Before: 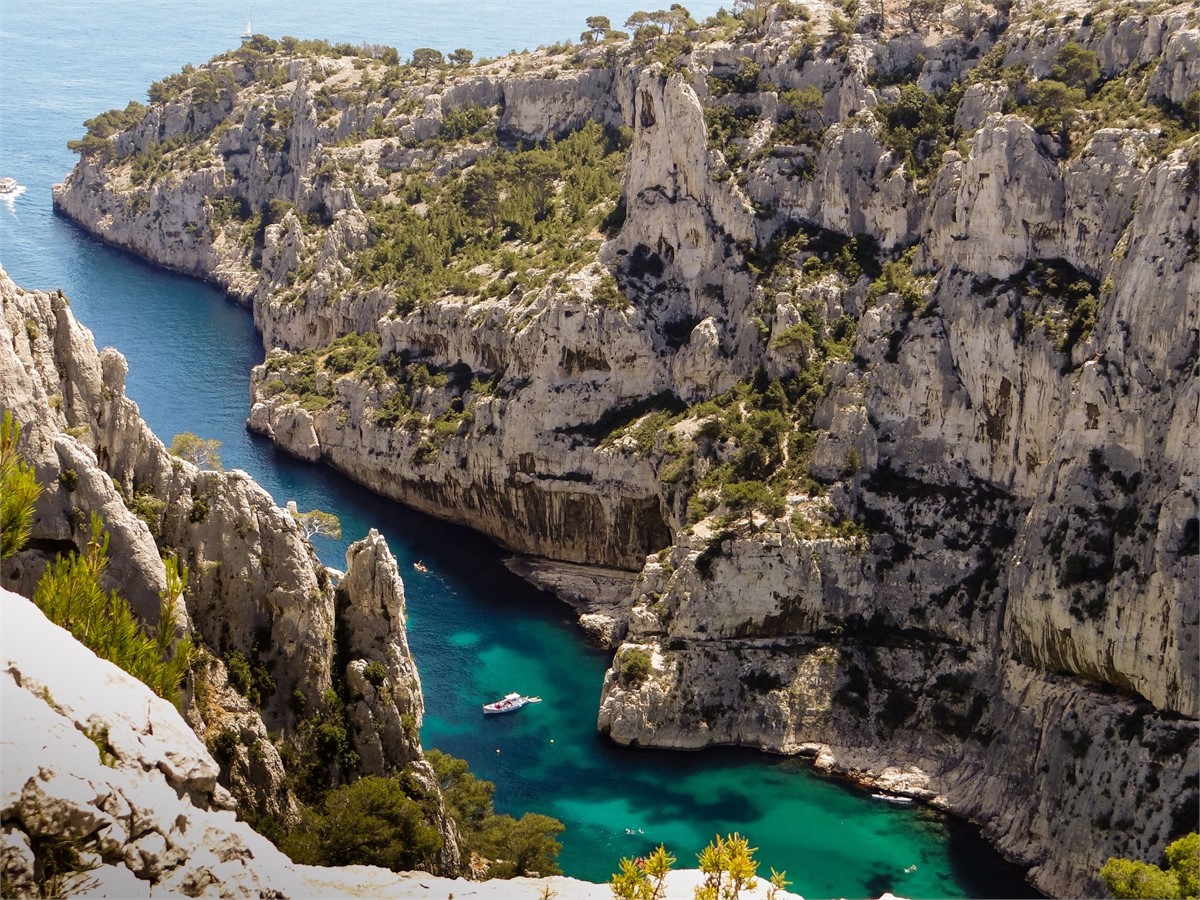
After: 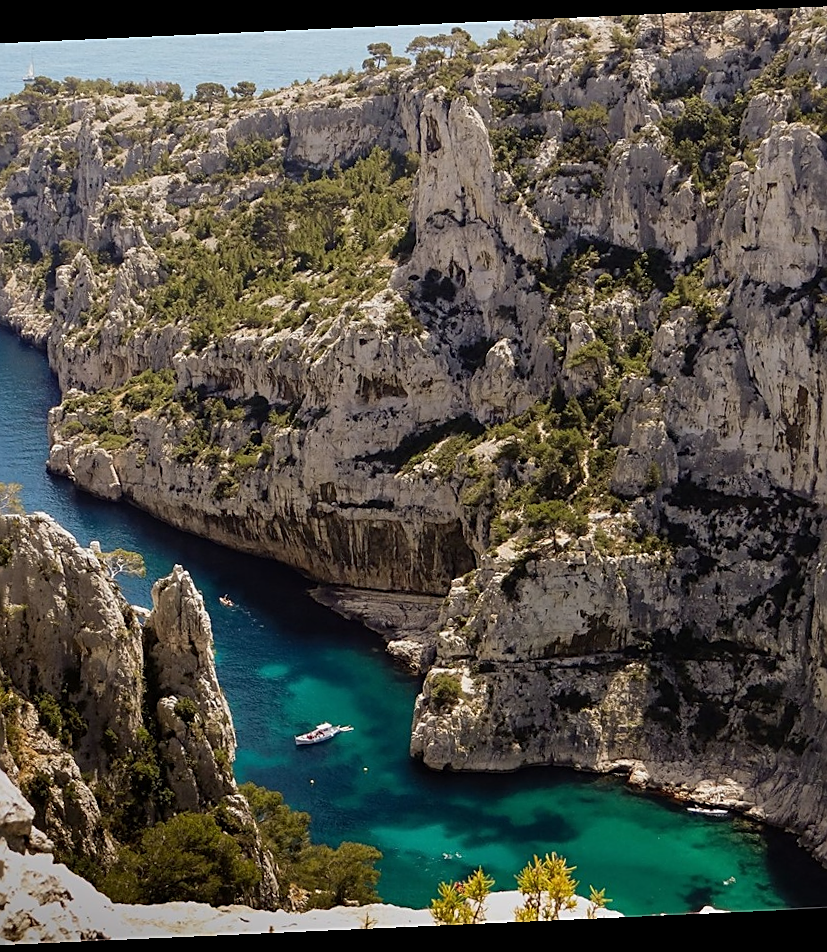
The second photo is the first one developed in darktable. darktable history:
sharpen: on, module defaults
exposure: exposure -0.293 EV, compensate highlight preservation false
crop and rotate: left 17.732%, right 15.423%
rotate and perspective: rotation -2.56°, automatic cropping off
